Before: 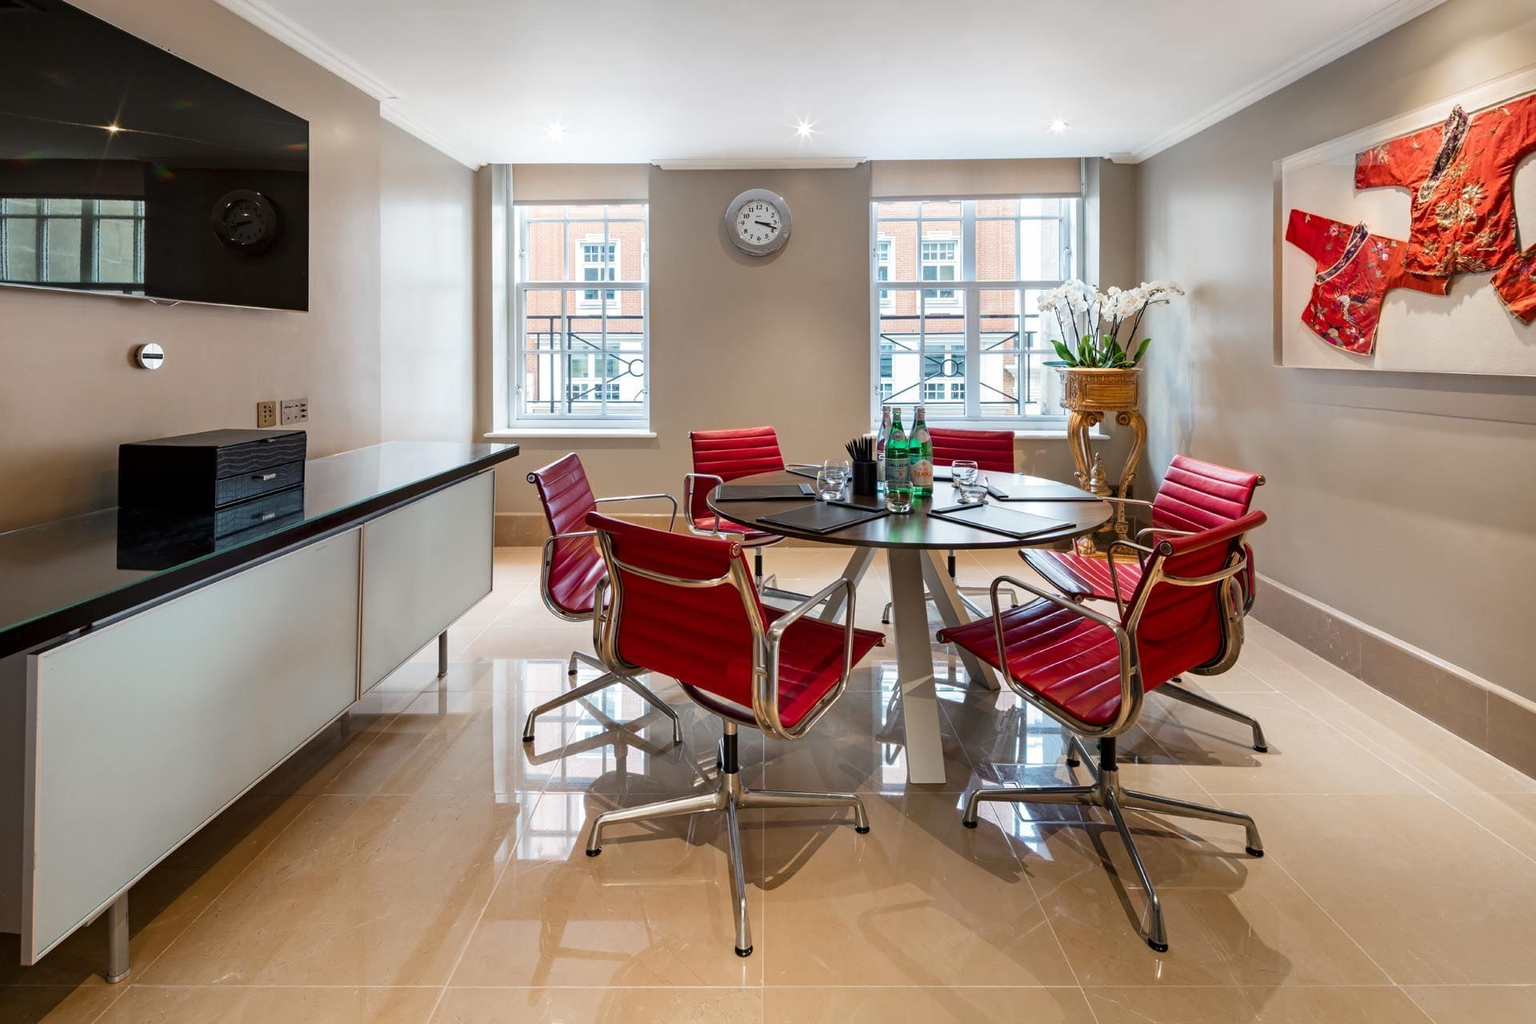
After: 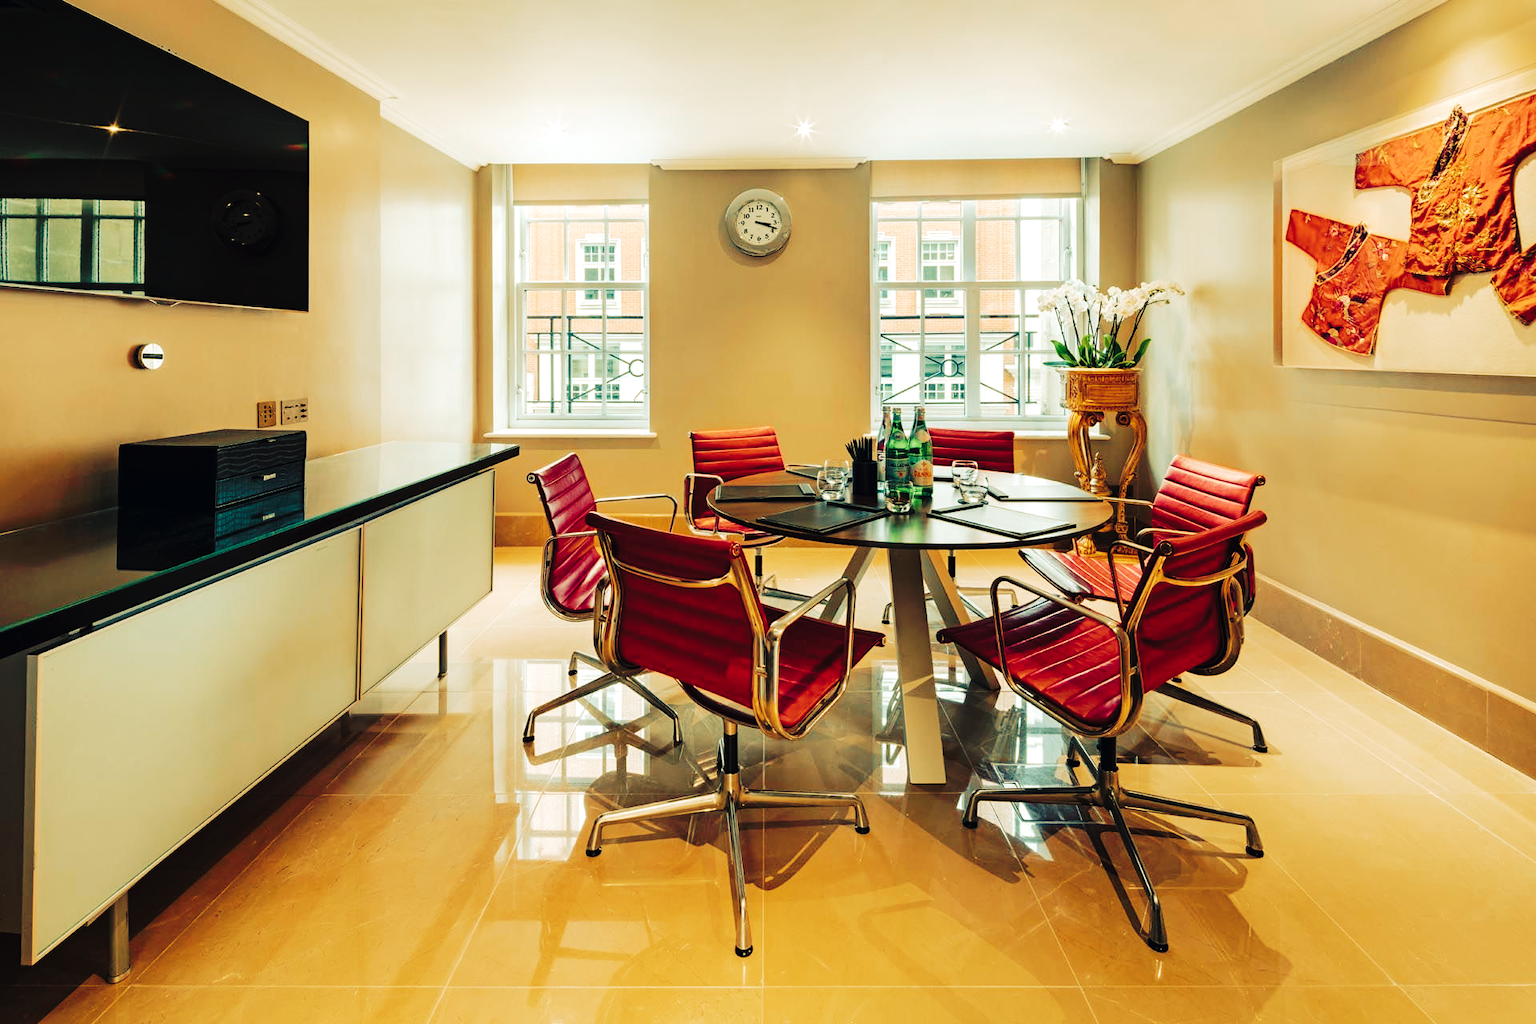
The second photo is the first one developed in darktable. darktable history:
tone curve: curves: ch0 [(0, 0) (0.003, 0.003) (0.011, 0.009) (0.025, 0.018) (0.044, 0.027) (0.069, 0.034) (0.1, 0.043) (0.136, 0.056) (0.177, 0.084) (0.224, 0.138) (0.277, 0.203) (0.335, 0.329) (0.399, 0.451) (0.468, 0.572) (0.543, 0.671) (0.623, 0.754) (0.709, 0.821) (0.801, 0.88) (0.898, 0.938) (1, 1)], preserve colors none
color look up table: target L [92.62, 91.16, 82.31, 69.86, 65.21, 66.43, 60.53, 49.42, 36.11, 38.09, 19.91, 200.77, 102.77, 86.48, 75.95, 73.76, 69.81, 66.1, 58.75, 52.92, 51.34, 57.19, 52.88, 53.82, 44.31, 24.03, 9.506, 95.59, 84.24, 72.46, 86.61, 70.2, 63.45, 55.36, 78.92, 66.32, 43.03, 30.39, 35.27, 20.44, 2.049, 90.69, 89.69, 73.58, 66.67, 63.07, 68.27, 51.24, 38.12], target a [-19.95, -24.93, -45.3, -17.24, -38.88, -8.544, -38.25, -25.34, -18.61, -19.92, -8.949, 0, 0, -2.948, 19.79, 17.19, 33.49, 31.79, 8.198, 18.42, 18.41, 45.36, 52.86, 49.01, 31.88, 27.33, 16.63, 14.56, 15.48, 18.39, 16.72, 21.18, 40.17, 10.69, 16.68, 8.59, 8.539, 27.88, 16.63, 10.18, -0.205, -27.21, -32.23, -31.74, -25.86, -13.31, -2.472, -15, -11.58], target b [63.19, 52.8, 53.83, 31.77, 46.14, 55.42, 37.24, 16.82, 18.89, 12.58, 11.2, -0.001, -0.002, 65.13, 47.34, 65.67, 31.09, 49.95, 26.91, 38.69, 34.2, 35.38, 23.02, 41.94, 16.67, 14.15, 9.025, 11.85, 16.54, 25.87, 8.364, 19.1, 21.98, 9.518, 11.7, -19.06, -14.86, -0.765, -18.58, -15.08, -6.796, 4.567, 3.003, 27.66, 3.357, -1.993, -15.66, -0.752, -0.712], num patches 49
